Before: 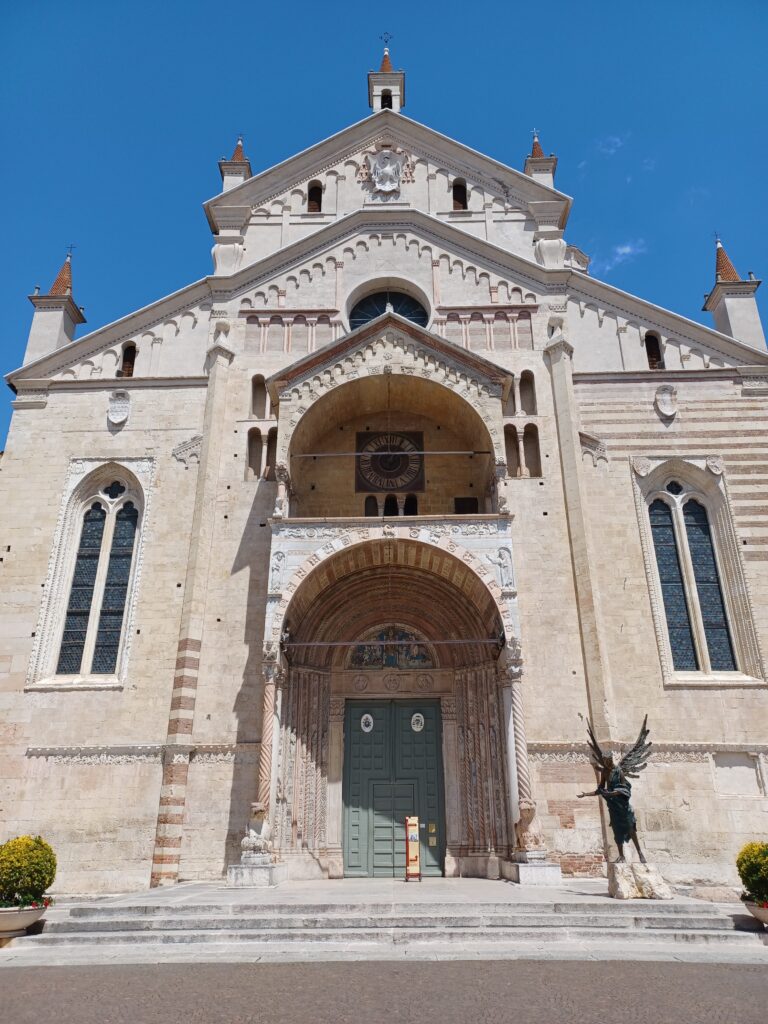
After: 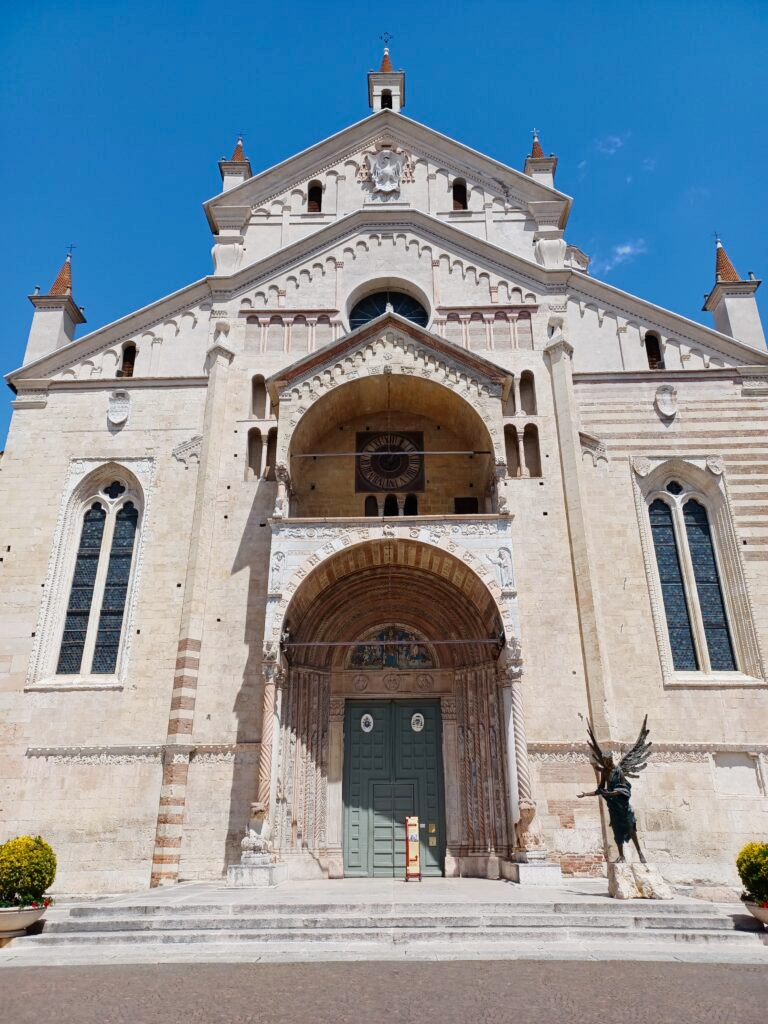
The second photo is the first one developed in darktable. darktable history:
tone curve: curves: ch0 [(0, 0) (0.058, 0.027) (0.214, 0.183) (0.304, 0.288) (0.522, 0.549) (0.658, 0.7) (0.741, 0.775) (0.844, 0.866) (0.986, 0.957)]; ch1 [(0, 0) (0.172, 0.123) (0.312, 0.296) (0.437, 0.429) (0.471, 0.469) (0.502, 0.5) (0.513, 0.515) (0.572, 0.603) (0.617, 0.653) (0.68, 0.724) (0.889, 0.924) (1, 1)]; ch2 [(0, 0) (0.411, 0.424) (0.489, 0.49) (0.502, 0.5) (0.517, 0.519) (0.549, 0.578) (0.604, 0.628) (0.693, 0.686) (1, 1)], preserve colors none
